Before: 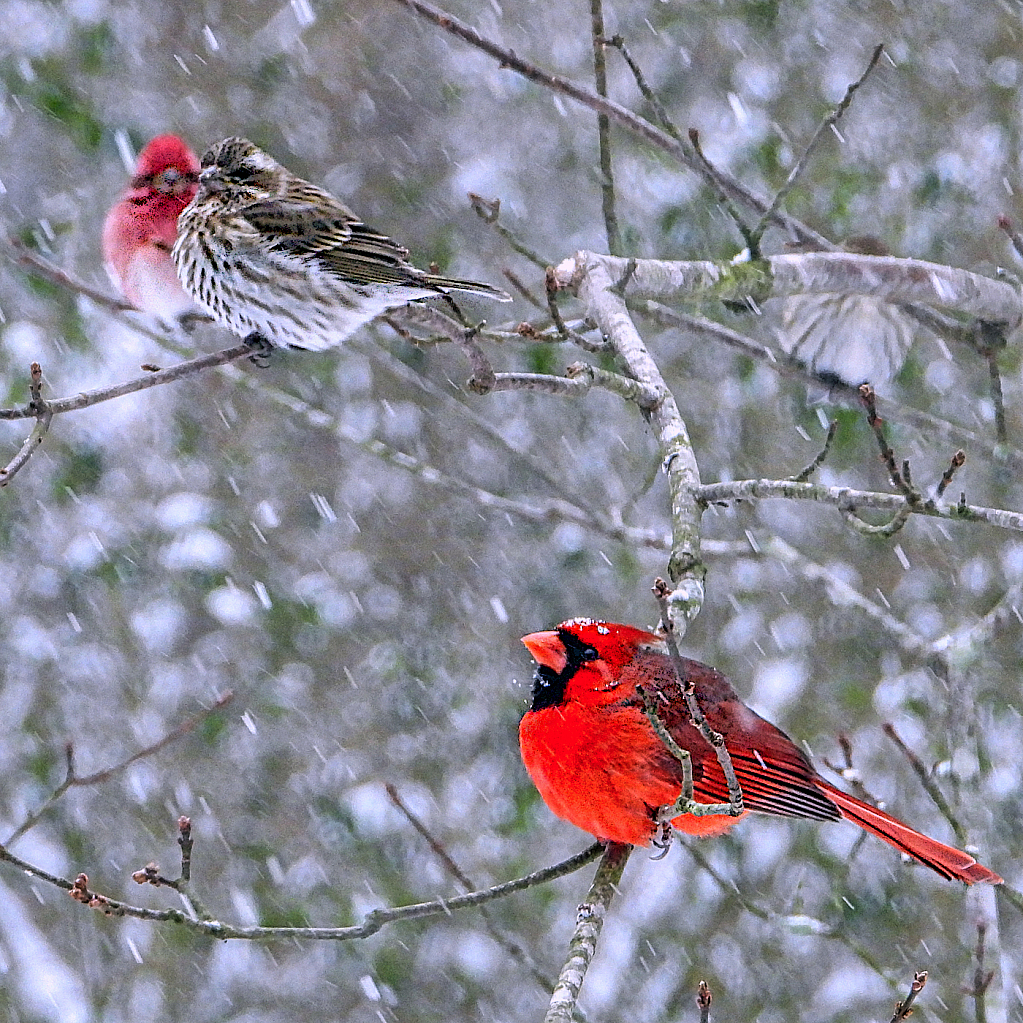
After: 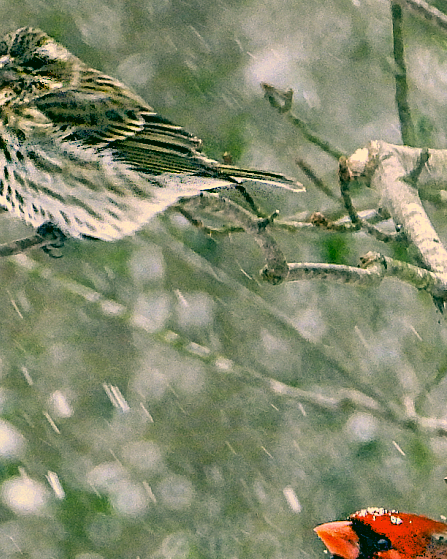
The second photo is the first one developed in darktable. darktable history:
crop: left 20.325%, top 10.837%, right 35.899%, bottom 34.515%
color correction: highlights a* 5.66, highlights b* 33.31, shadows a* -25.98, shadows b* 3.94
